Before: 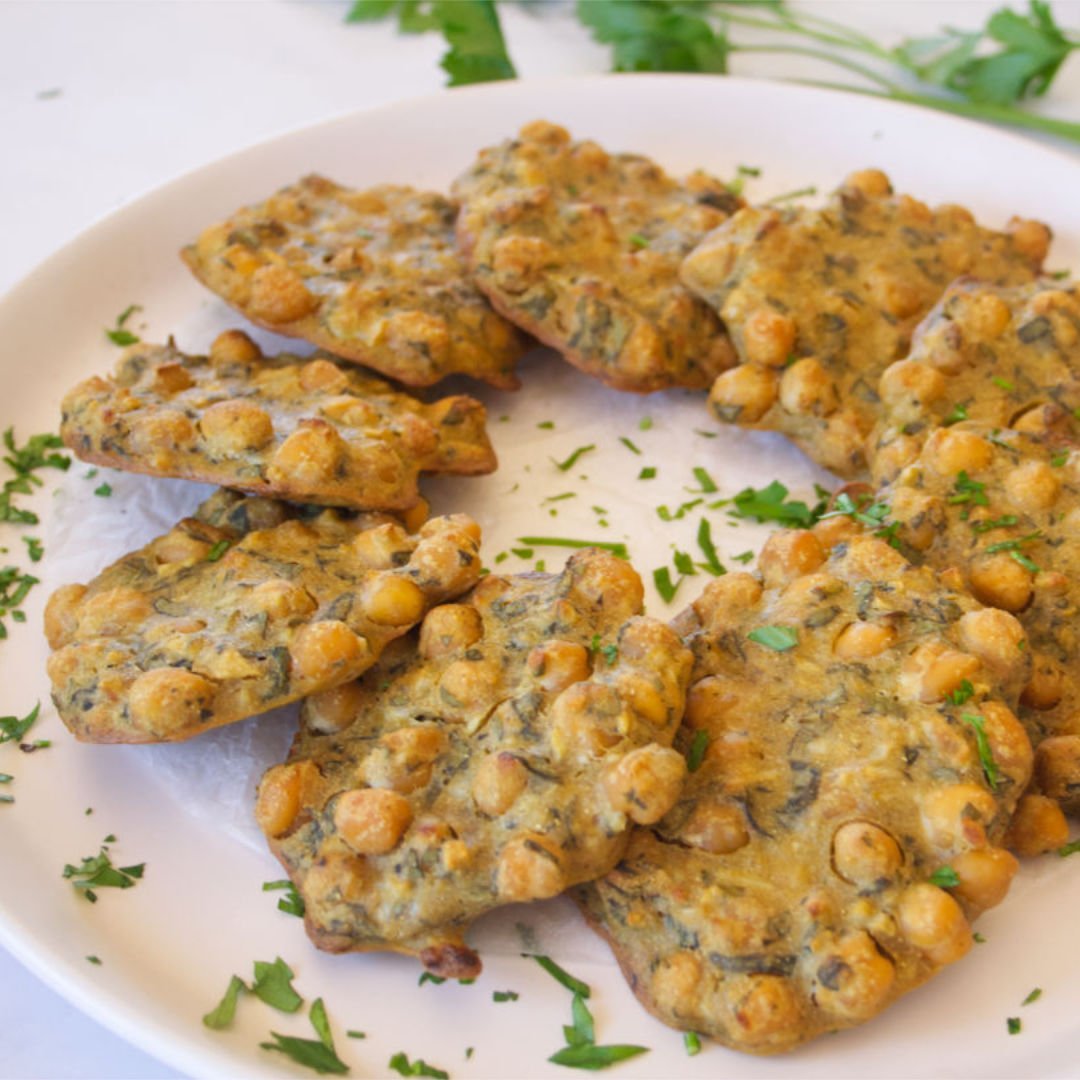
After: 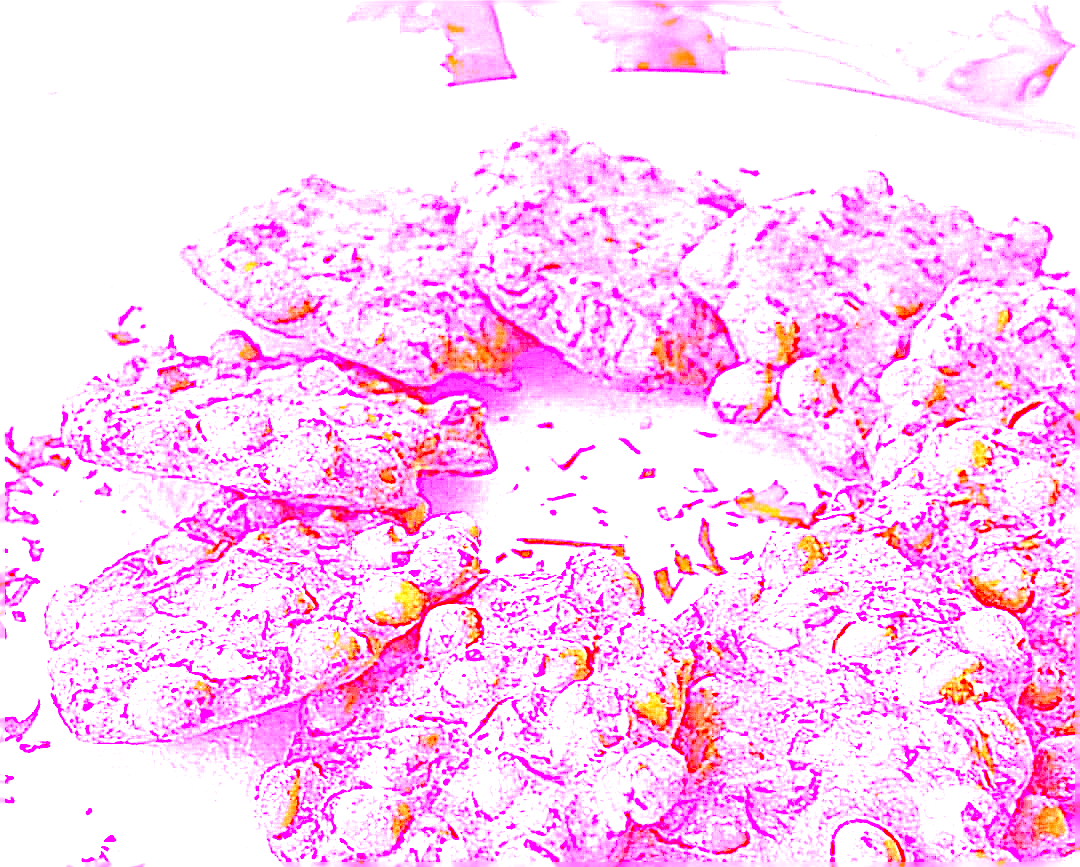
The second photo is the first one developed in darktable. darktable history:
crop: bottom 19.644%
local contrast: mode bilateral grid, contrast 100, coarseness 100, detail 91%, midtone range 0.2
white balance: red 8, blue 8
sharpen: on, module defaults
exposure: black level correction 0, exposure 1.45 EV, compensate exposure bias true, compensate highlight preservation false
